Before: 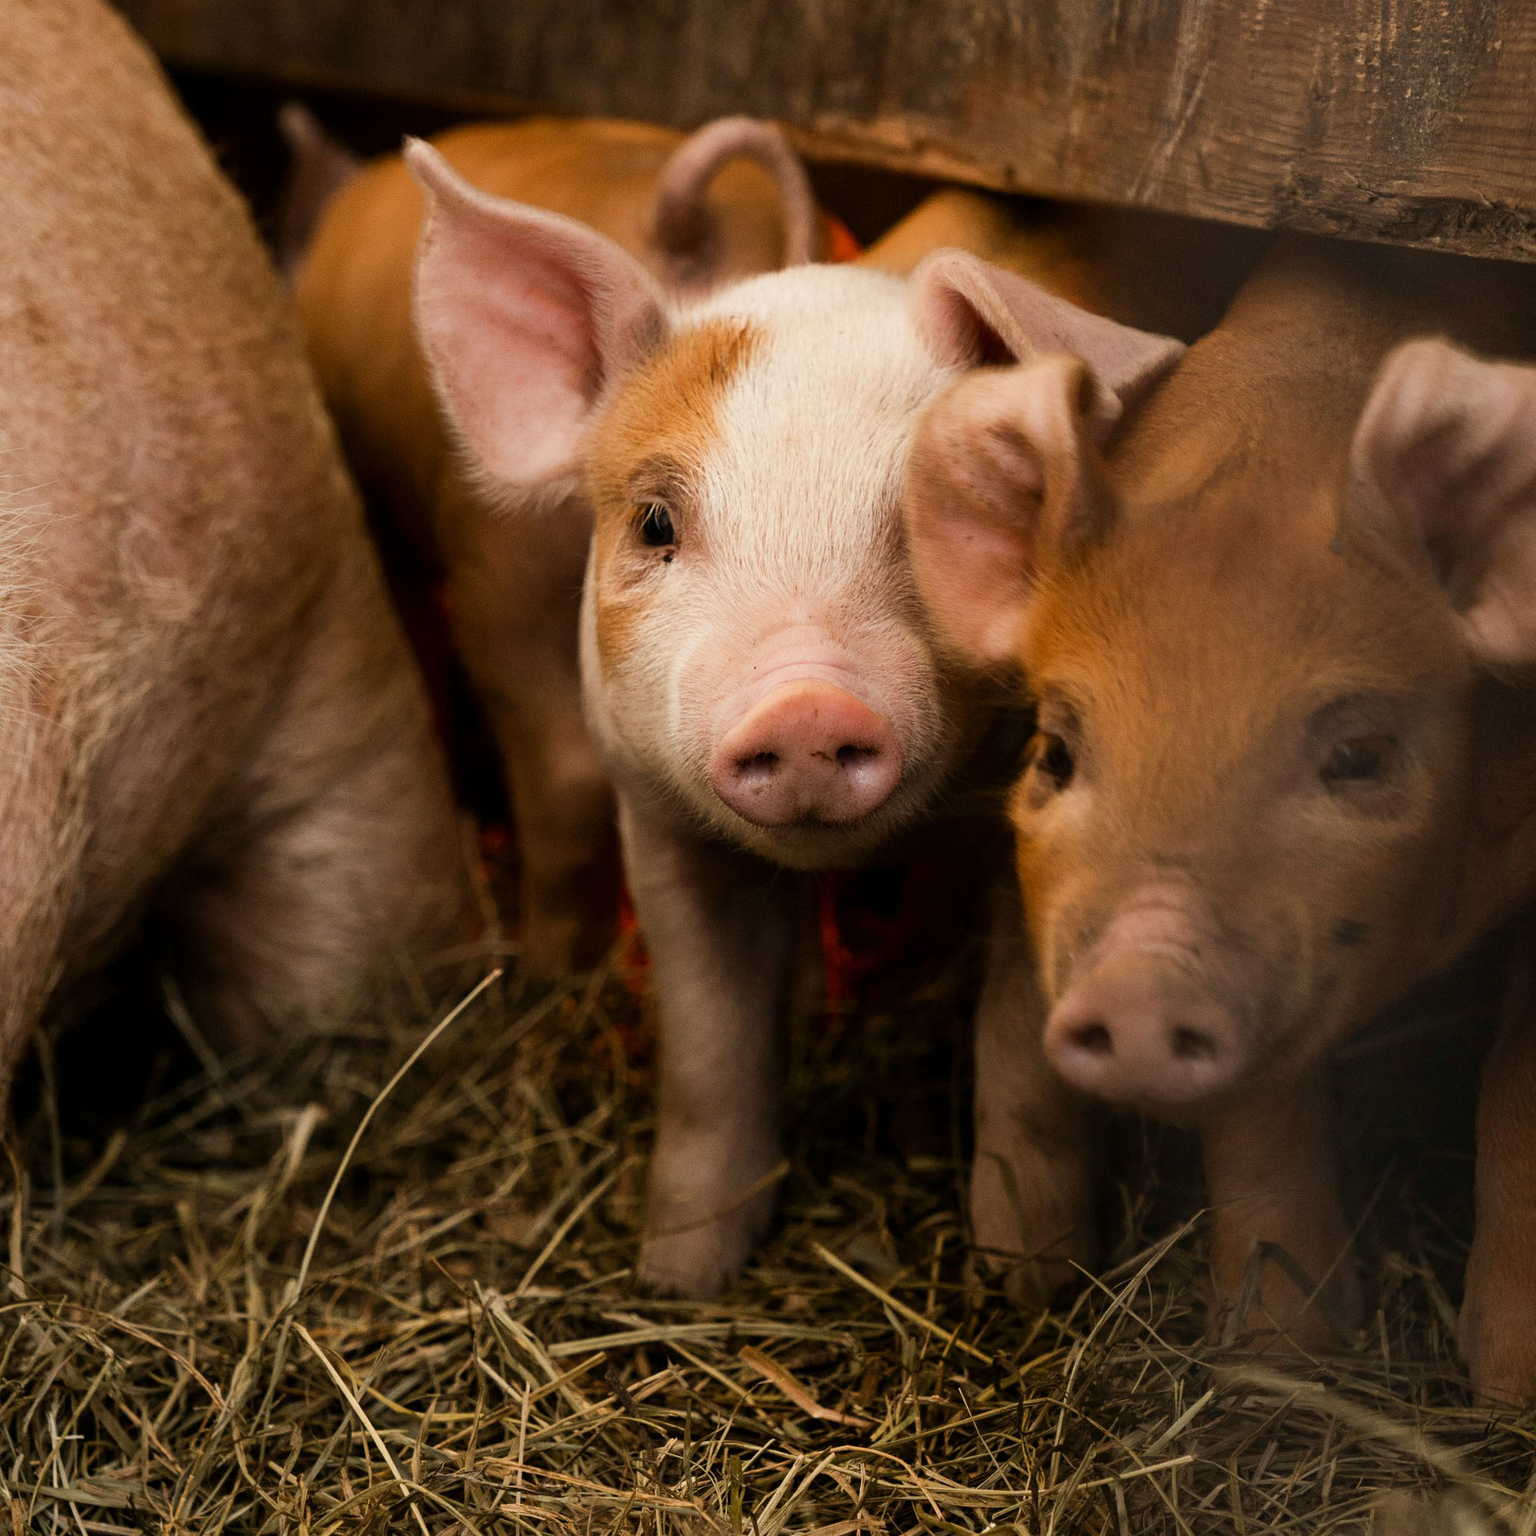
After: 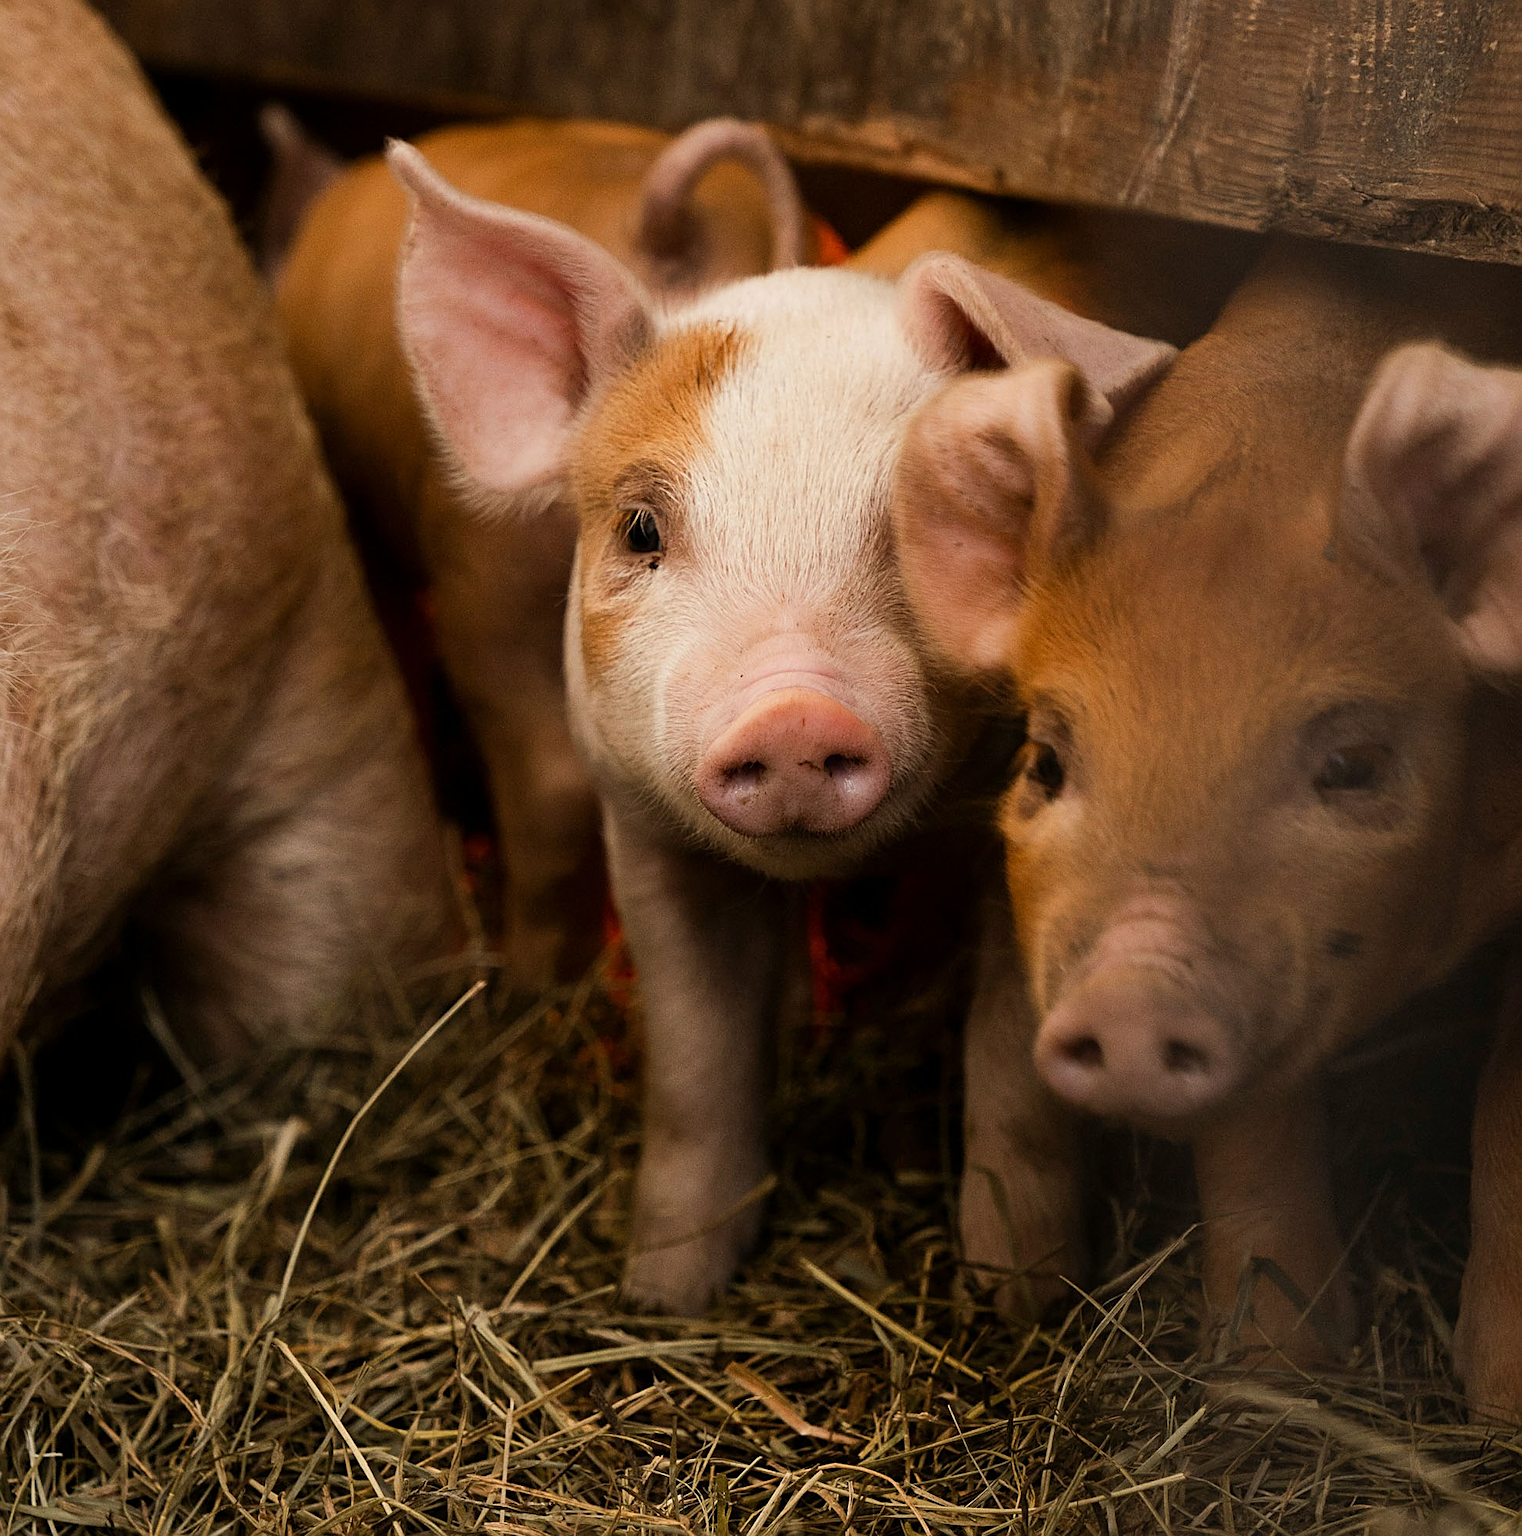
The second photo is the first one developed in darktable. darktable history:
exposure: exposure -0.04 EV, compensate exposure bias true, compensate highlight preservation false
sharpen: on, module defaults
crop and rotate: left 1.482%, right 0.61%, bottom 1.198%
